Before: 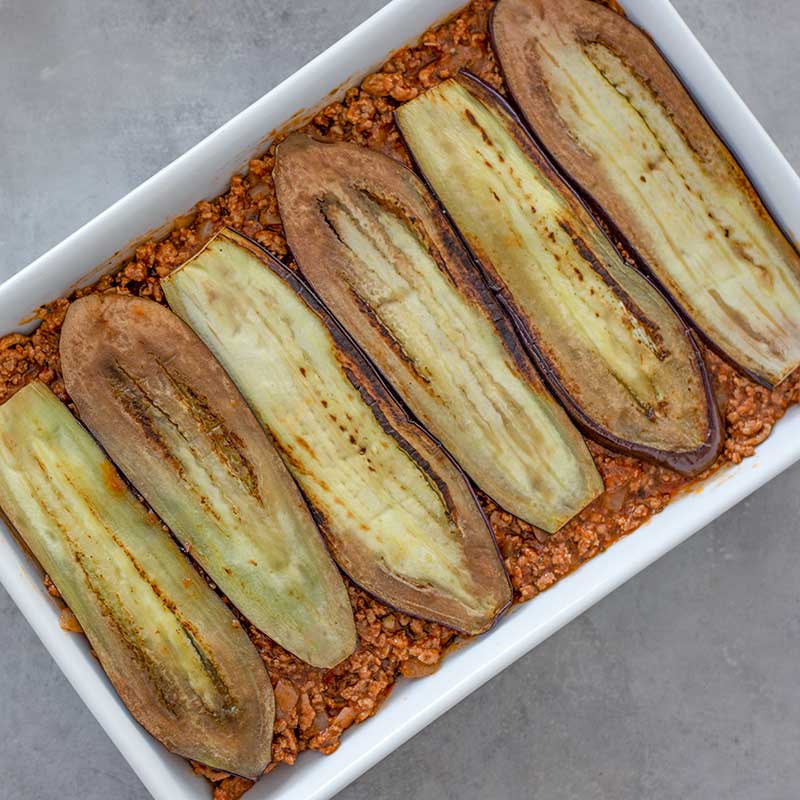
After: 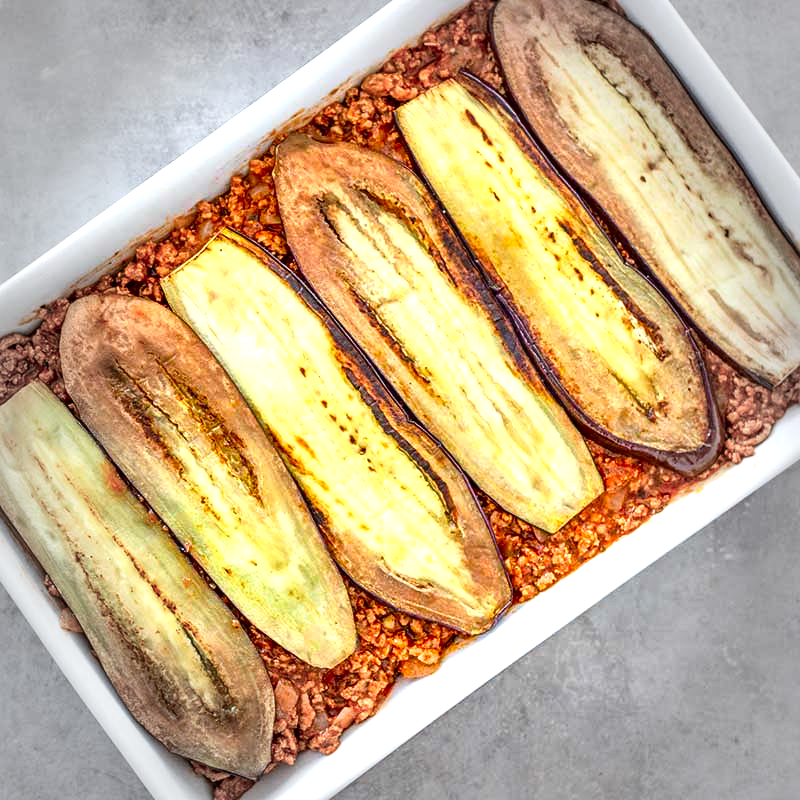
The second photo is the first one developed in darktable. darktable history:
local contrast: mode bilateral grid, contrast 24, coarseness 60, detail 152%, midtone range 0.2
contrast brightness saturation: contrast 0.172, saturation 0.299
exposure: black level correction 0, exposure 1.2 EV, compensate highlight preservation false
vignetting: fall-off start 64.5%, saturation -0.647, width/height ratio 0.882
